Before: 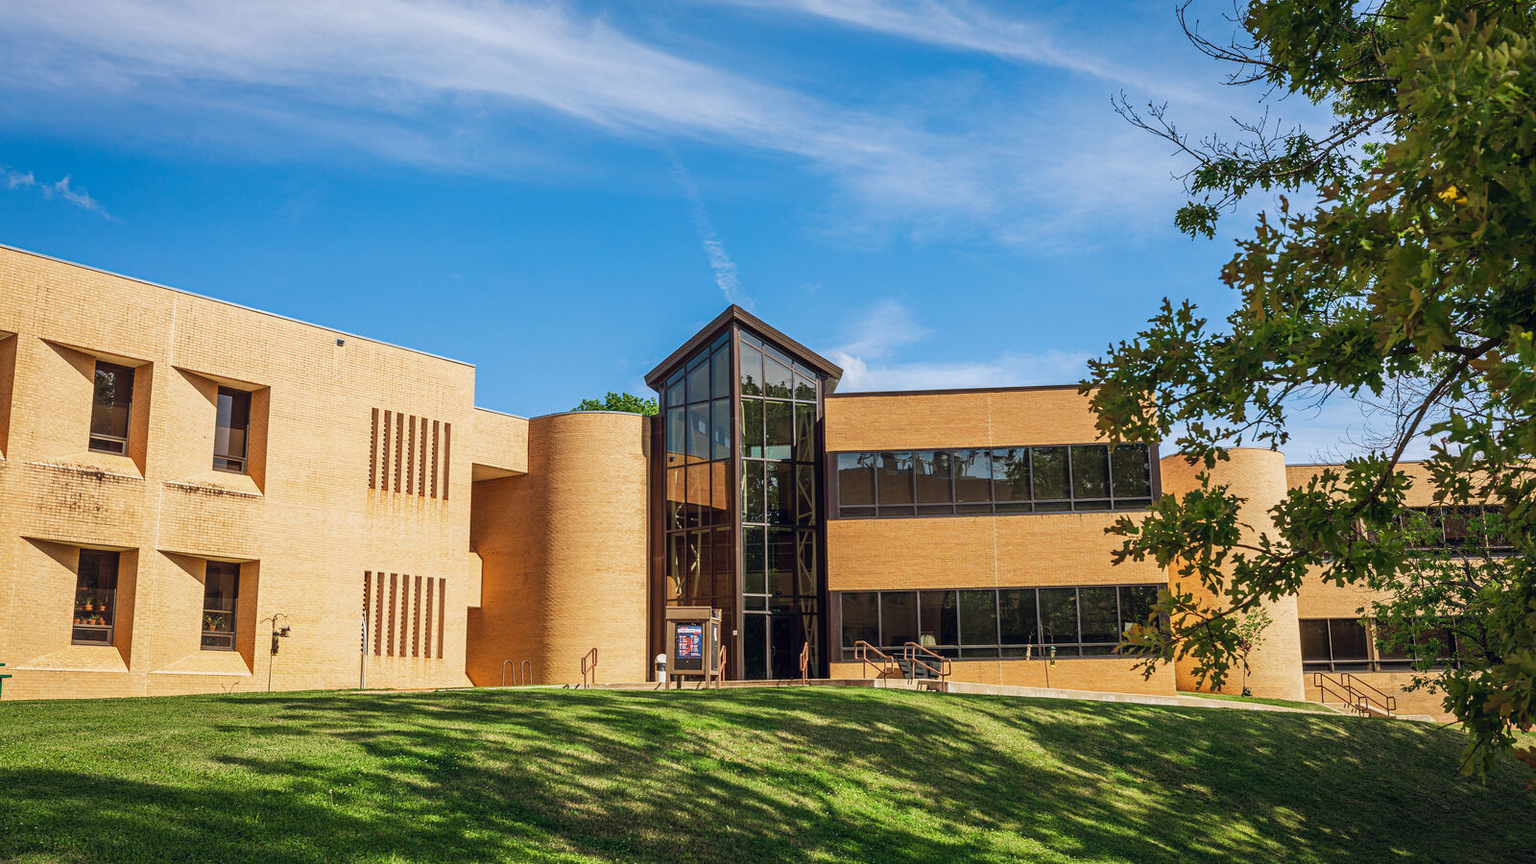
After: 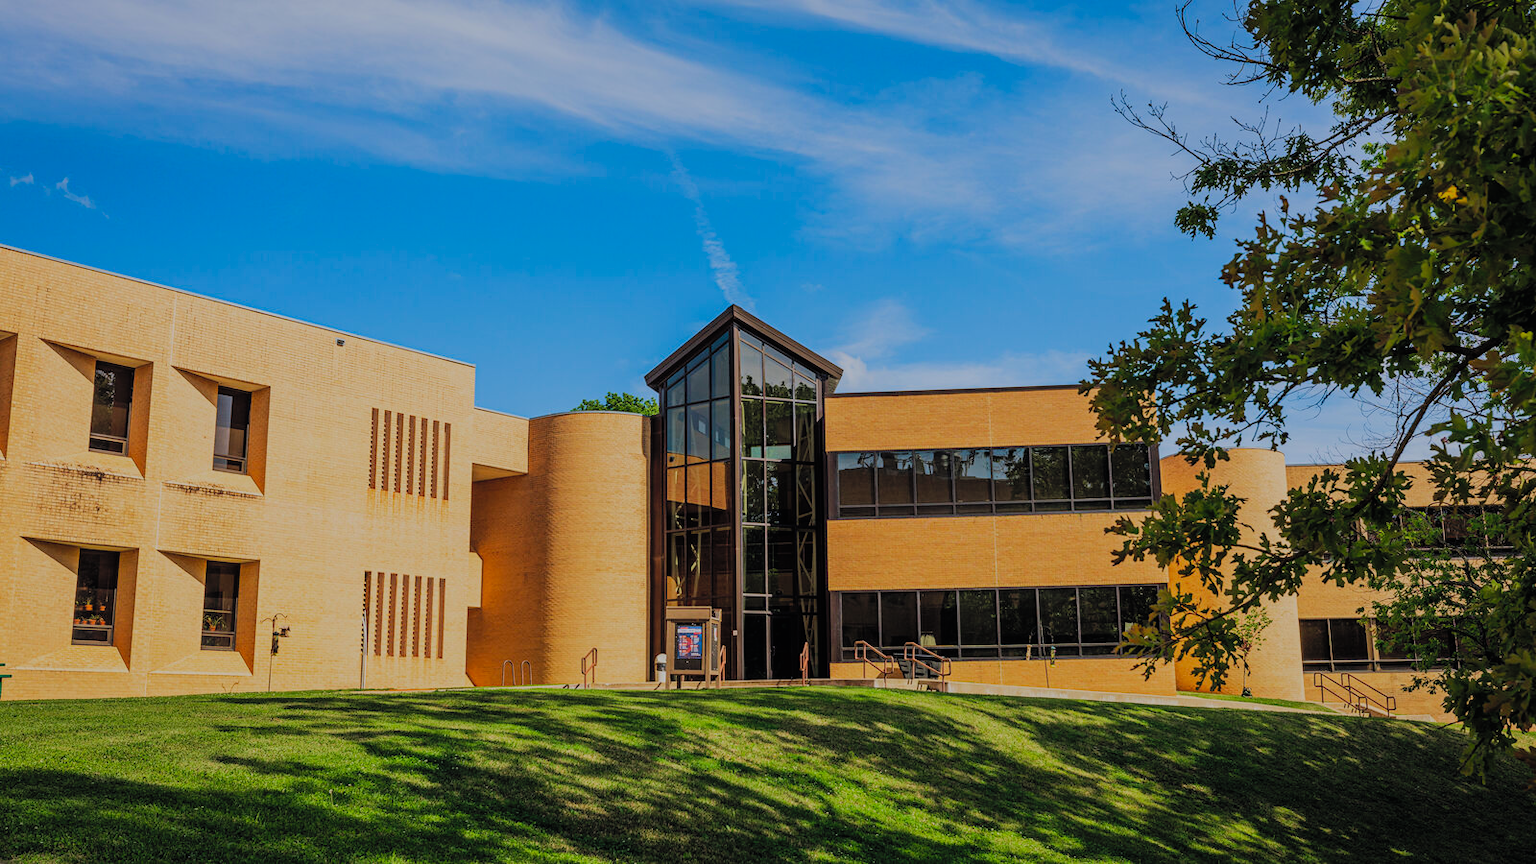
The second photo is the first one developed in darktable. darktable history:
exposure: exposure -0.986 EV, compensate highlight preservation false
contrast brightness saturation: contrast 0.066, brightness 0.173, saturation 0.42
filmic rgb: black relative exposure -7.65 EV, white relative exposure 4.56 EV, hardness 3.61
